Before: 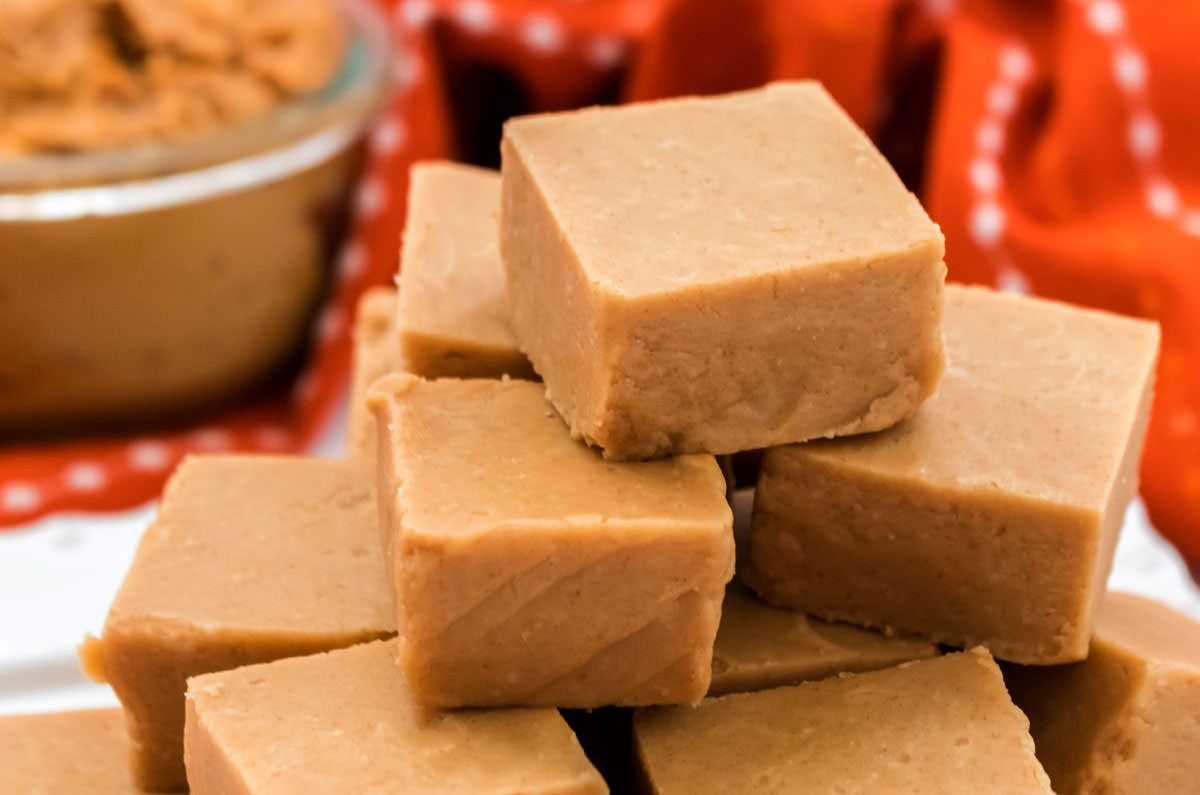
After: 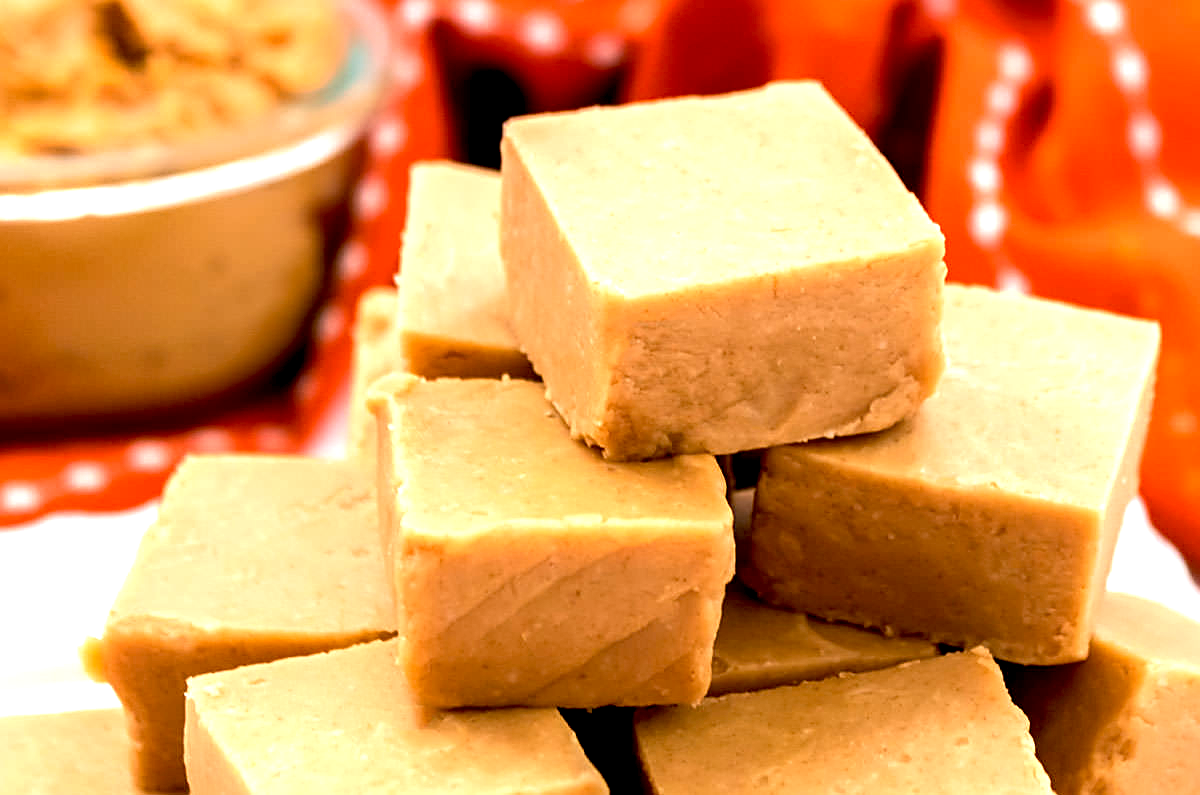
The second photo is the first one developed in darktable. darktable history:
exposure: black level correction 0.008, exposure 0.968 EV, compensate highlight preservation false
sharpen: on, module defaults
